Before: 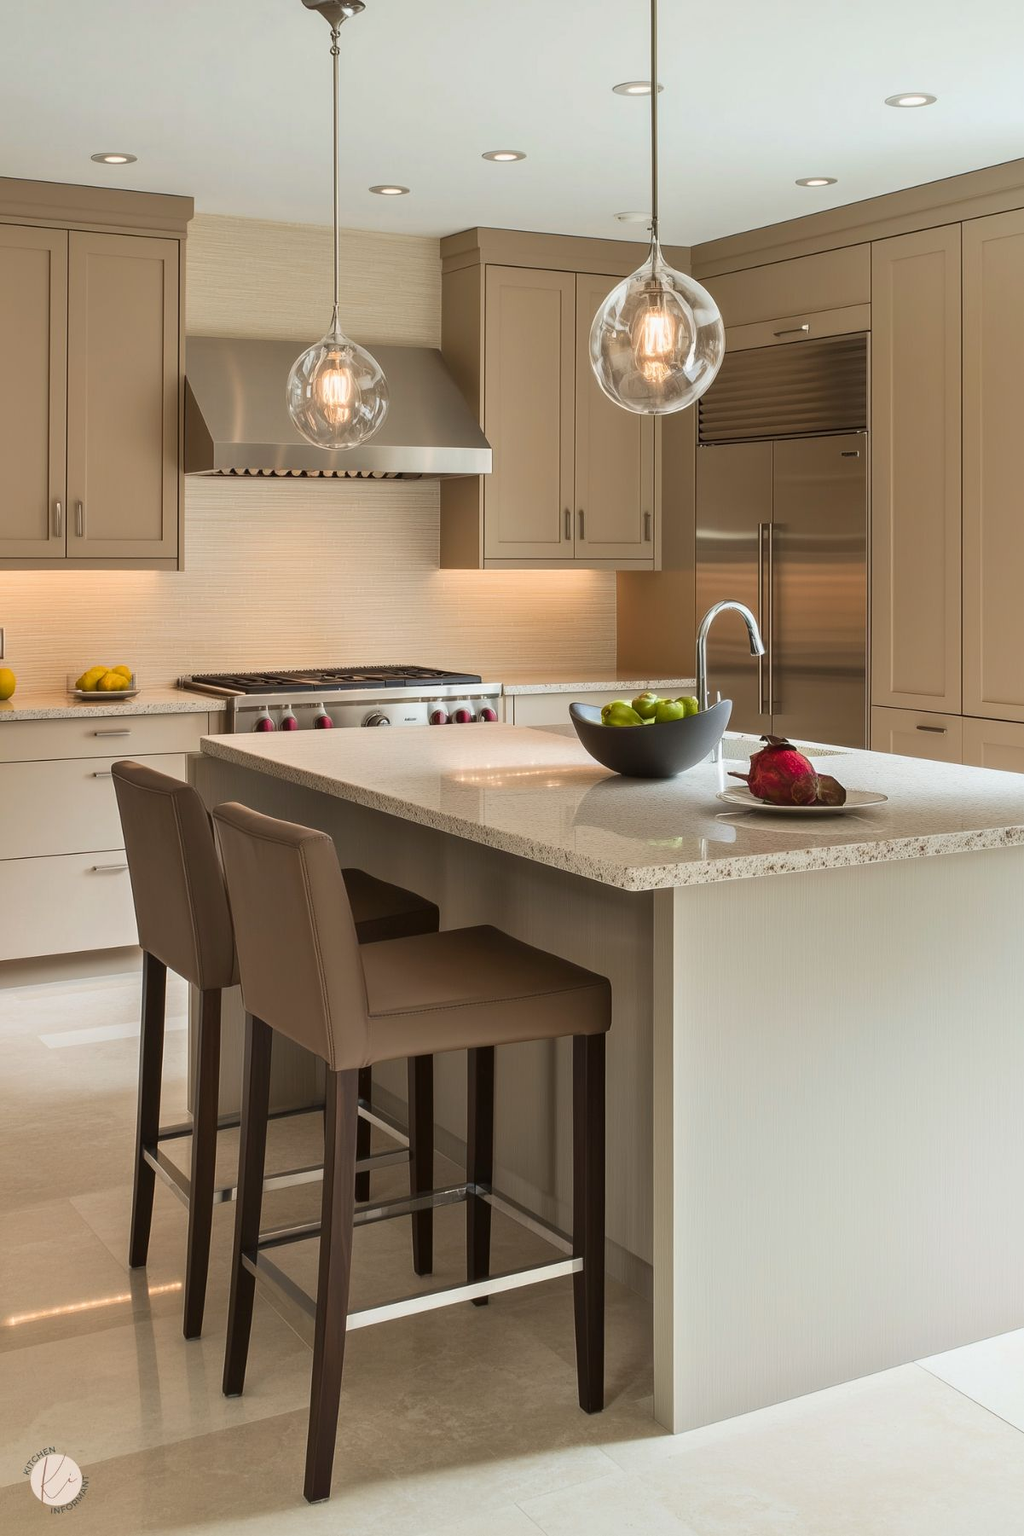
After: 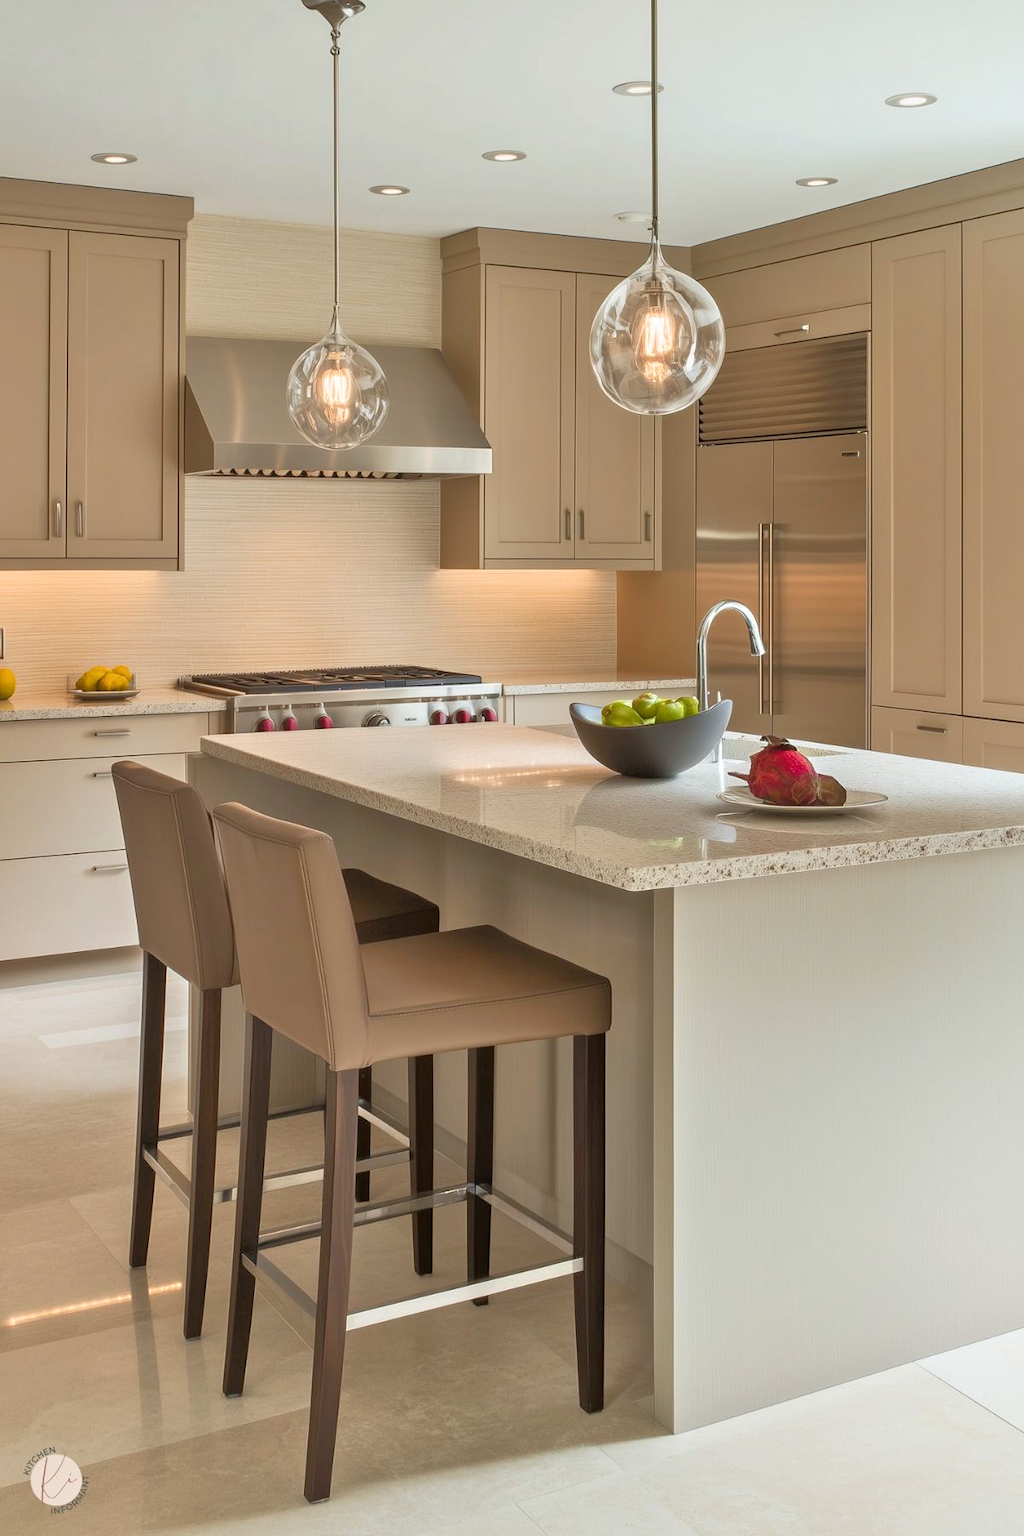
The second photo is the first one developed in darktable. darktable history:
tone equalizer: -7 EV 0.159 EV, -6 EV 0.604 EV, -5 EV 1.18 EV, -4 EV 1.35 EV, -3 EV 1.13 EV, -2 EV 0.6 EV, -1 EV 0.163 EV
